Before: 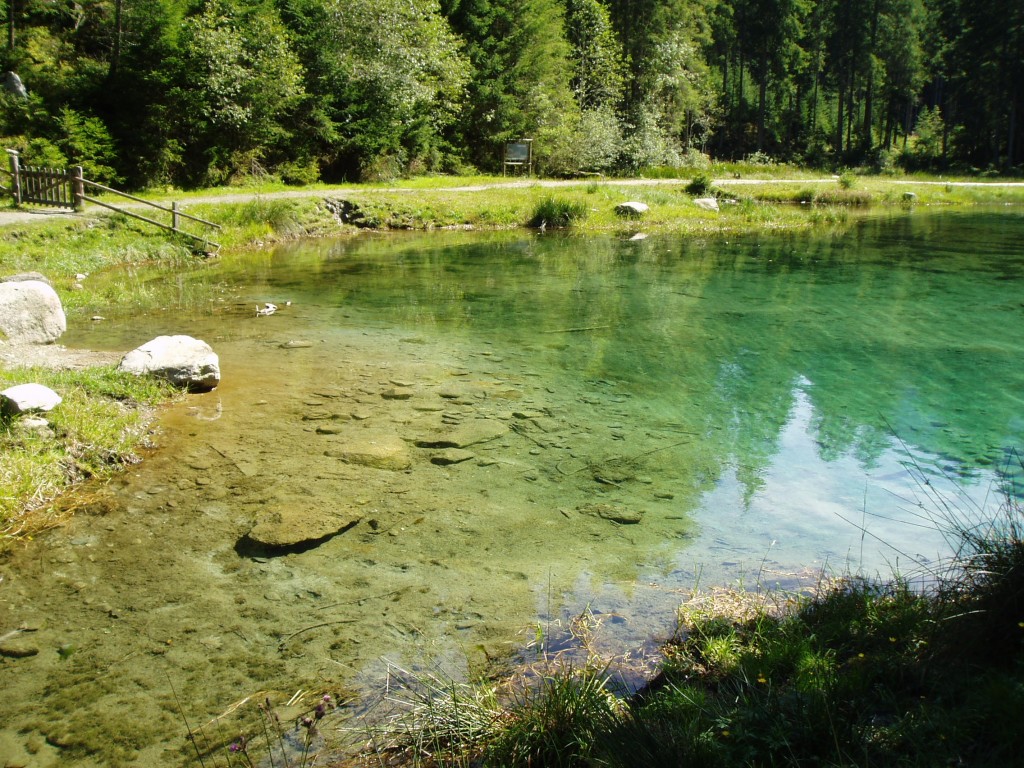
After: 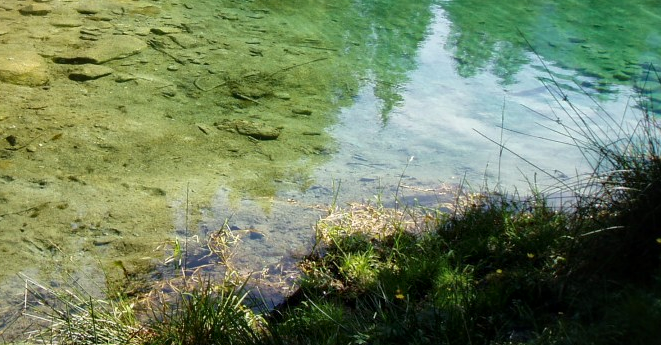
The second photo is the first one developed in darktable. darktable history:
local contrast: mode bilateral grid, contrast 20, coarseness 51, detail 150%, midtone range 0.2
crop and rotate: left 35.353%, top 50.079%, bottom 4.955%
shadows and highlights: shadows -20.49, white point adjustment -1.94, highlights -35.14
